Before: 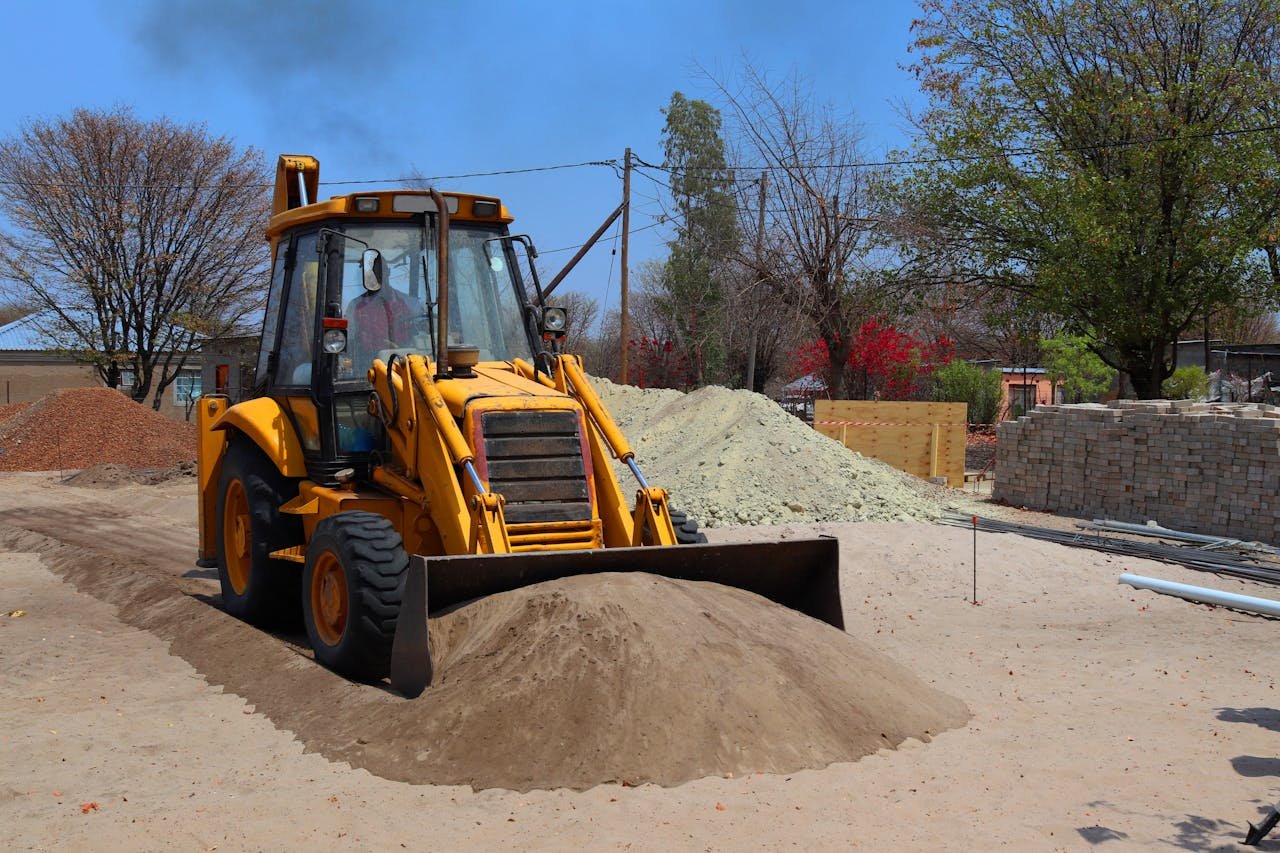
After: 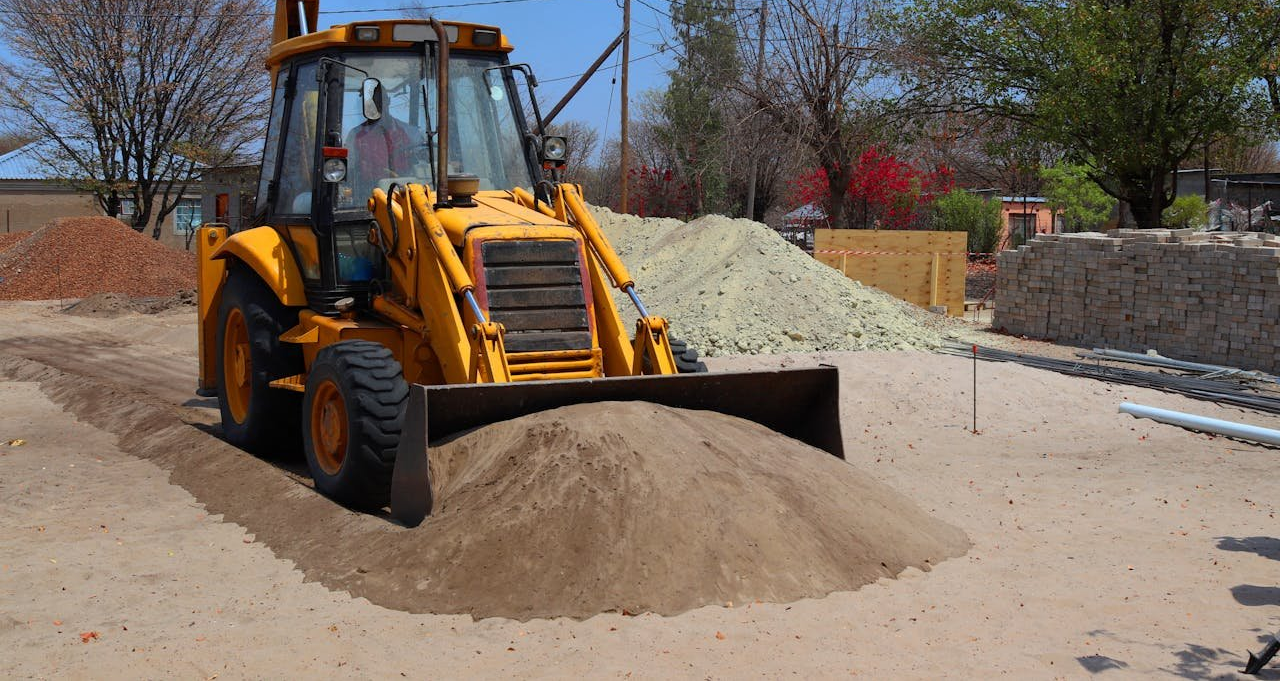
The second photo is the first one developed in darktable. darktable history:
crop and rotate: top 20.145%
